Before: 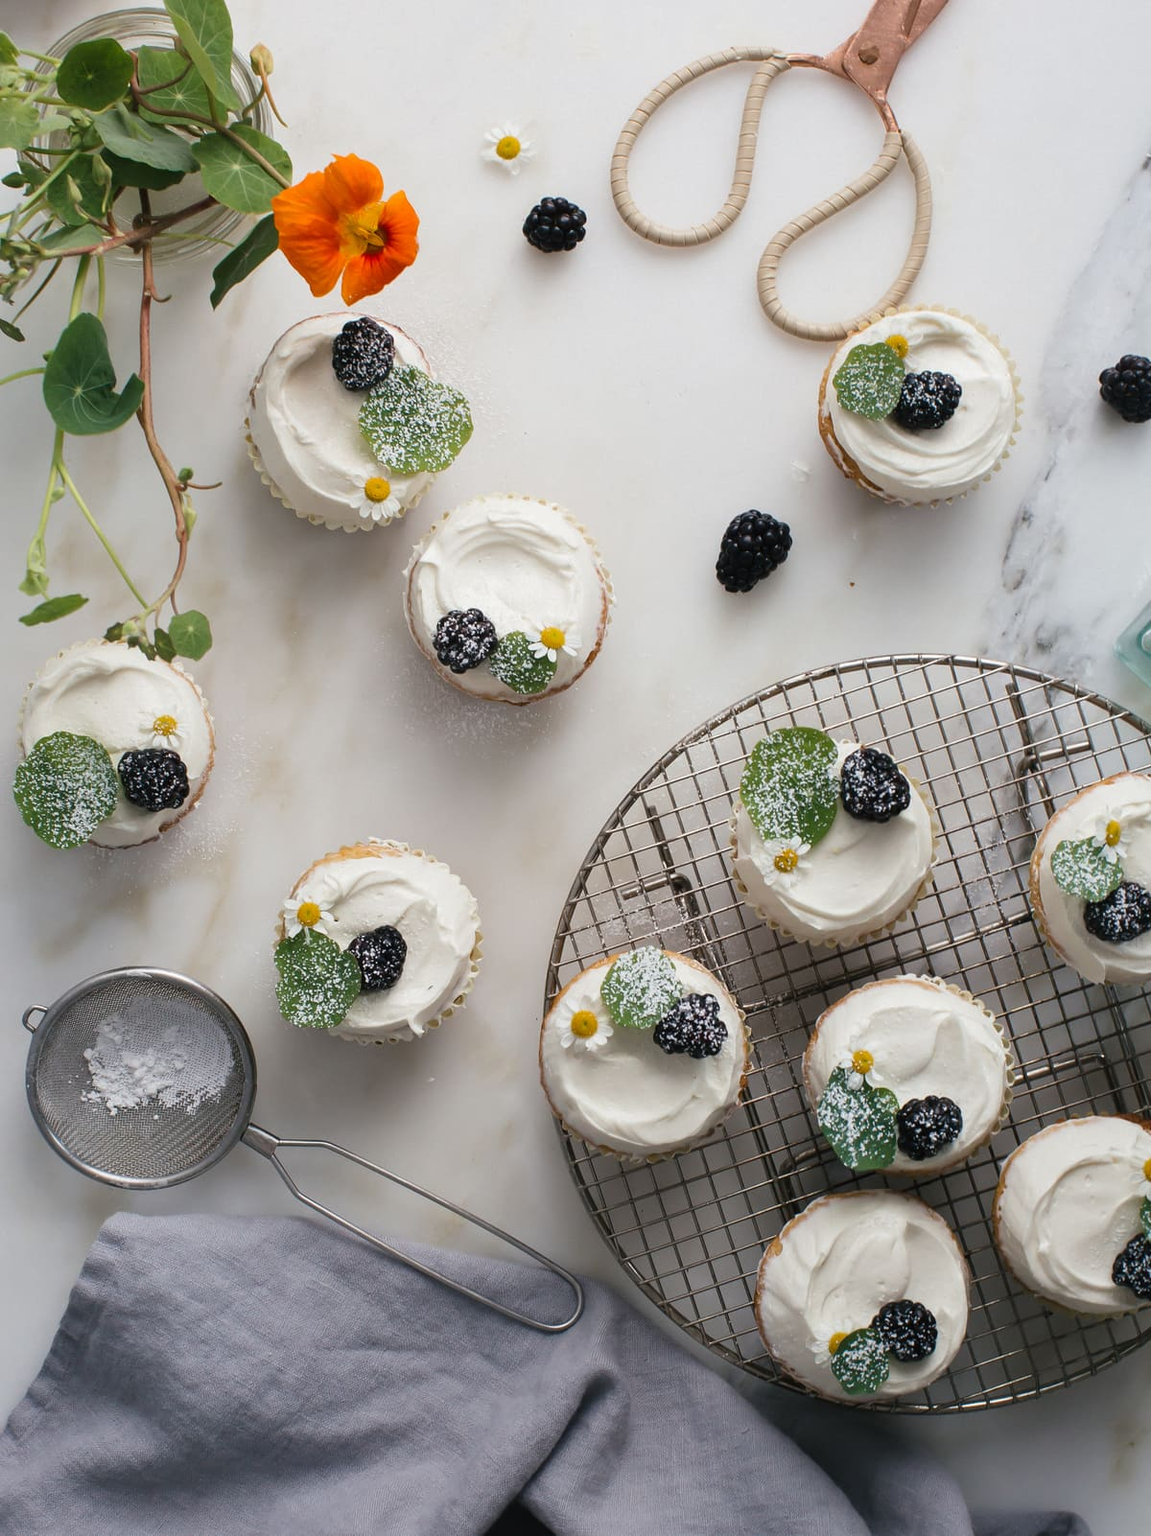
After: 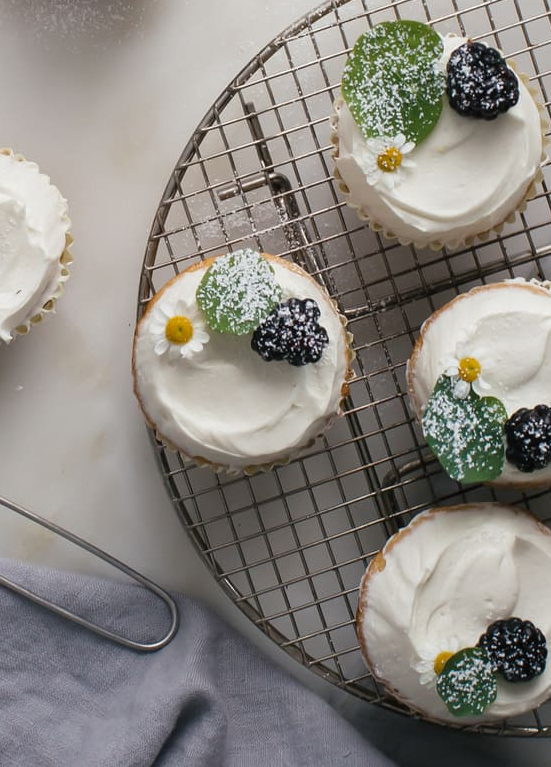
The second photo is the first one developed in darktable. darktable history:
crop: left 35.852%, top 46.107%, right 18.228%, bottom 5.994%
